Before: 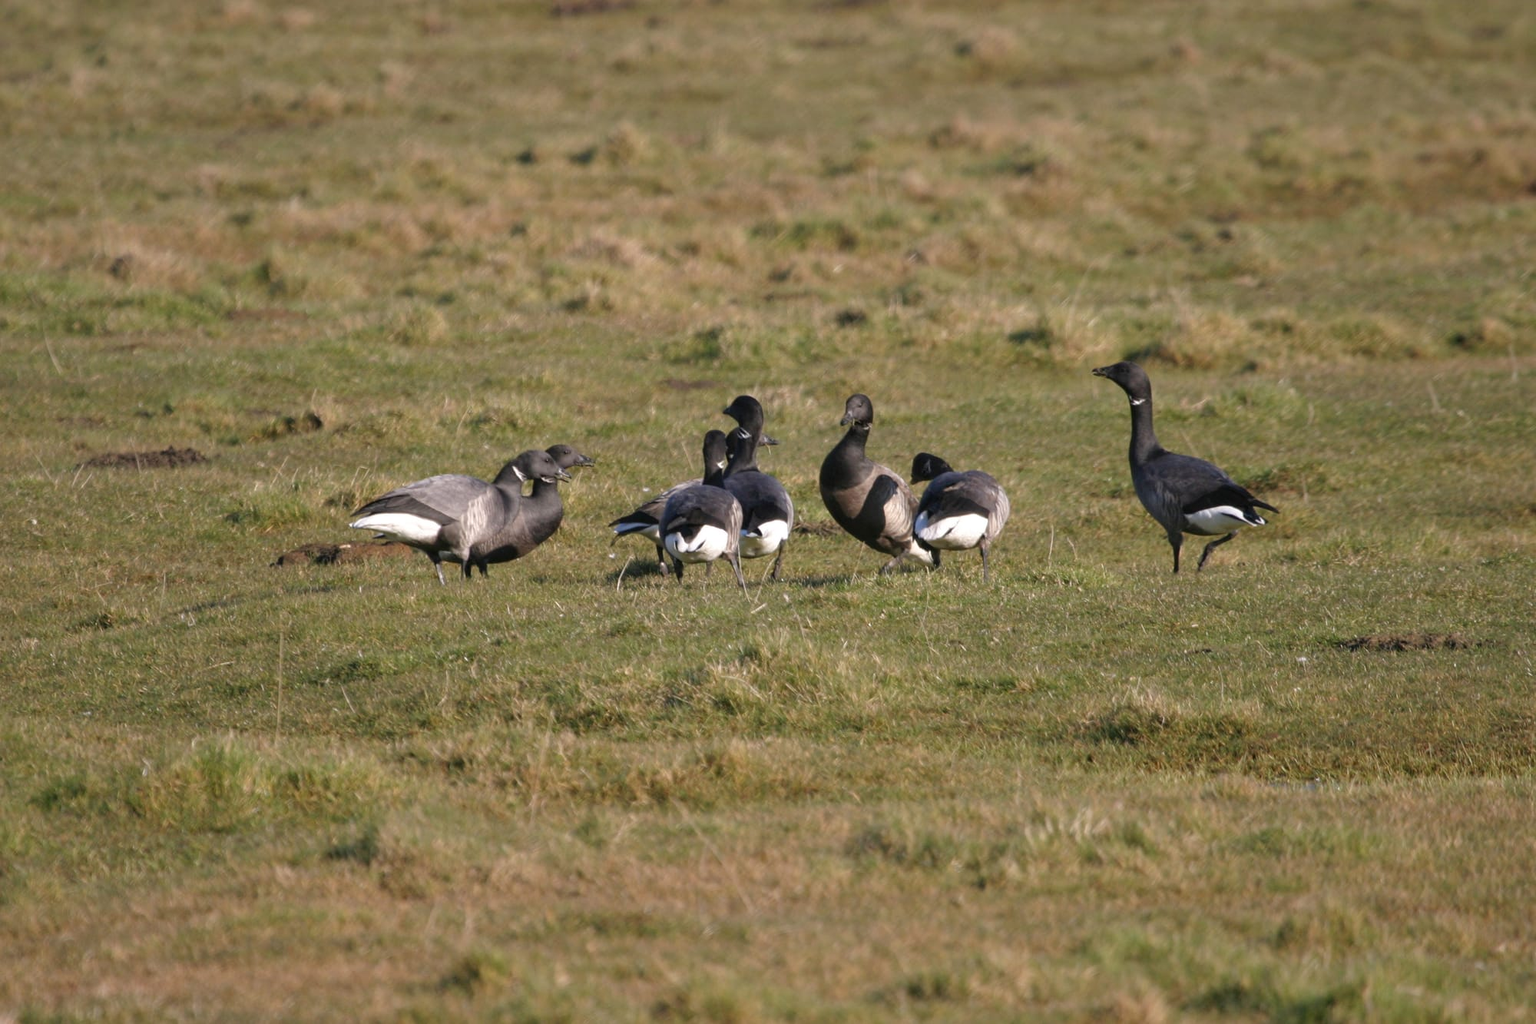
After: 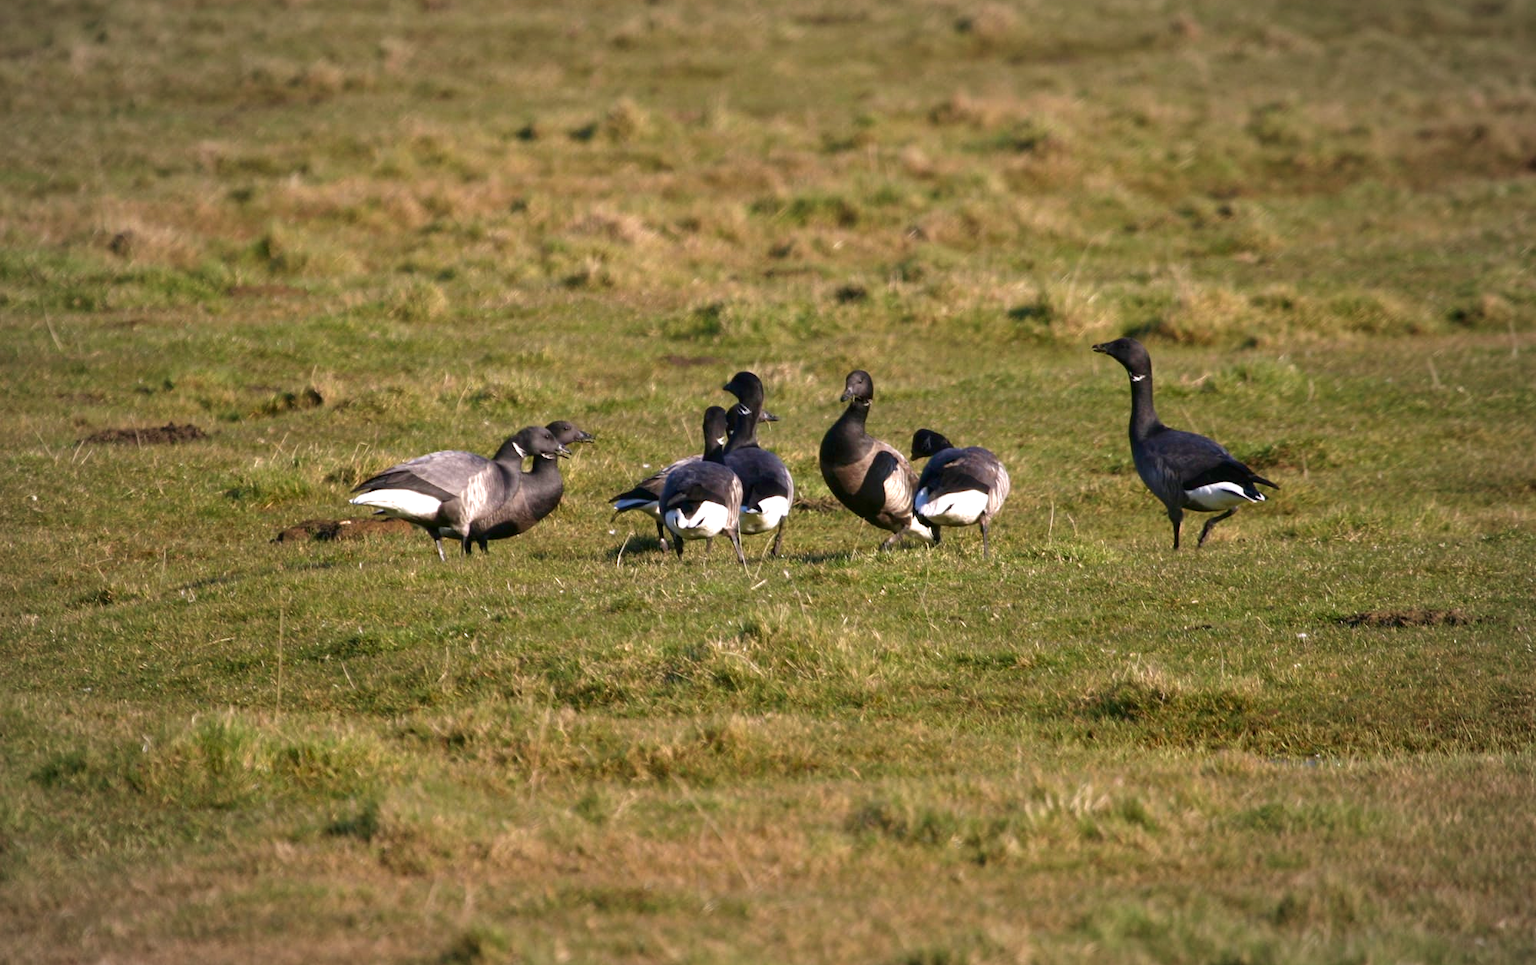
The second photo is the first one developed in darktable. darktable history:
velvia: on, module defaults
crop and rotate: top 2.352%, bottom 3.295%
exposure: black level correction 0.001, exposure 0.498 EV, compensate highlight preservation false
contrast brightness saturation: contrast 0.067, brightness -0.141, saturation 0.107
vignetting: fall-off radius 100%, width/height ratio 1.343, unbound false
